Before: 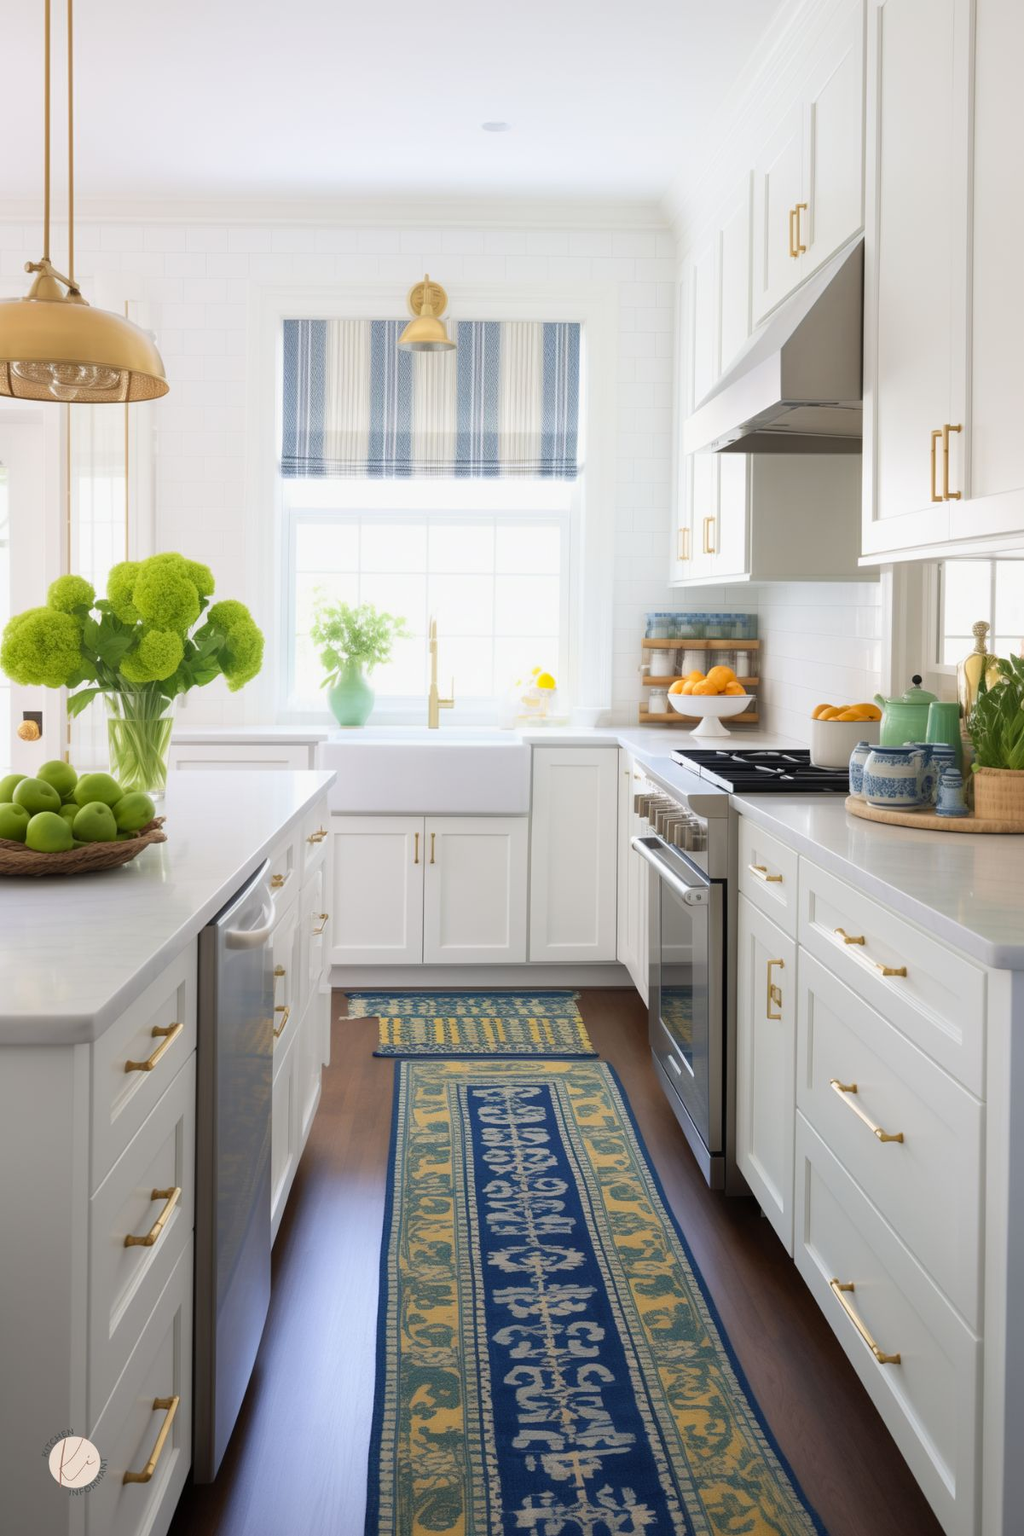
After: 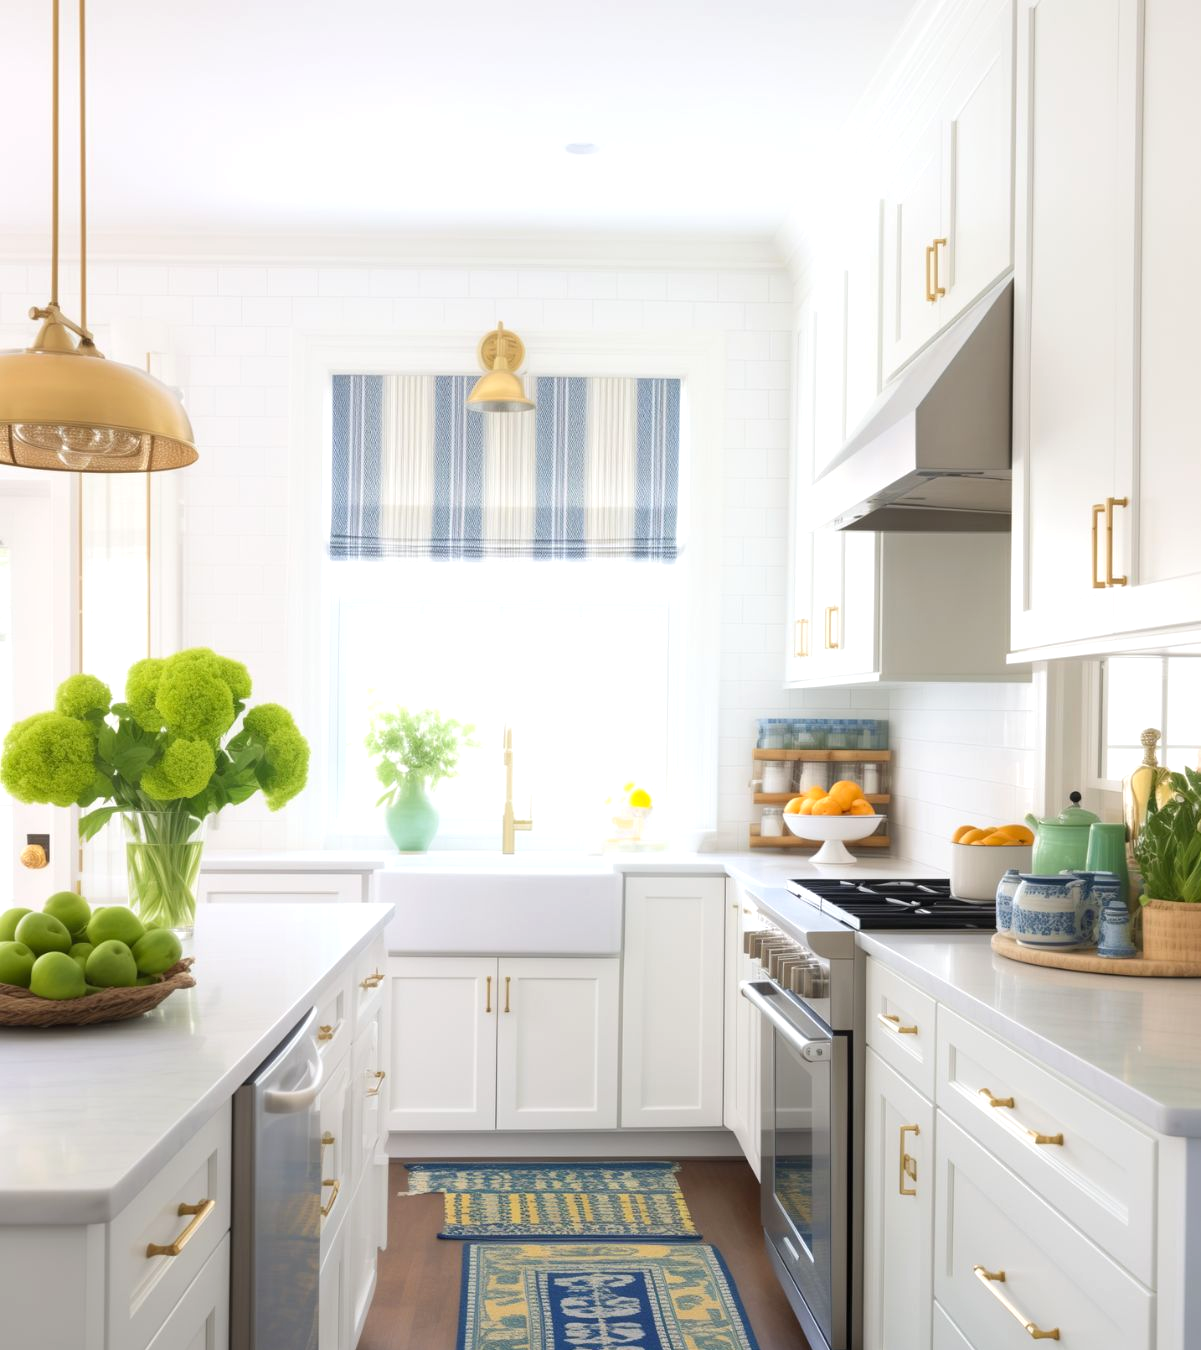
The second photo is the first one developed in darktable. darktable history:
crop: bottom 24.988%
exposure: exposure 0.29 EV, compensate highlight preservation false
